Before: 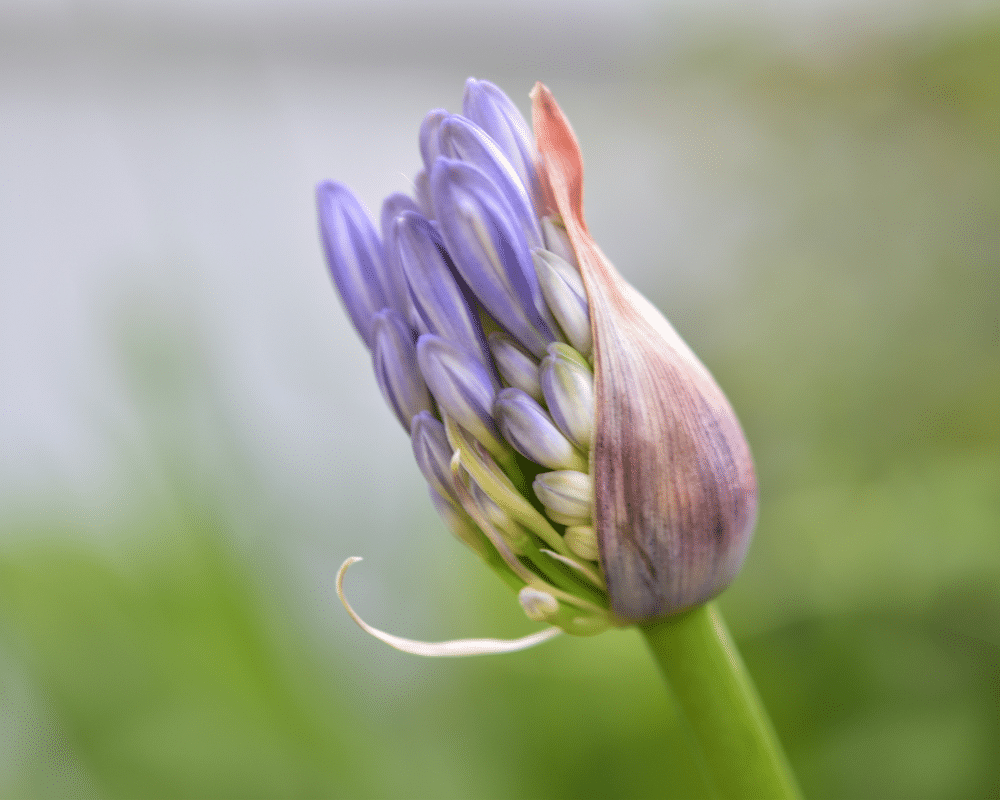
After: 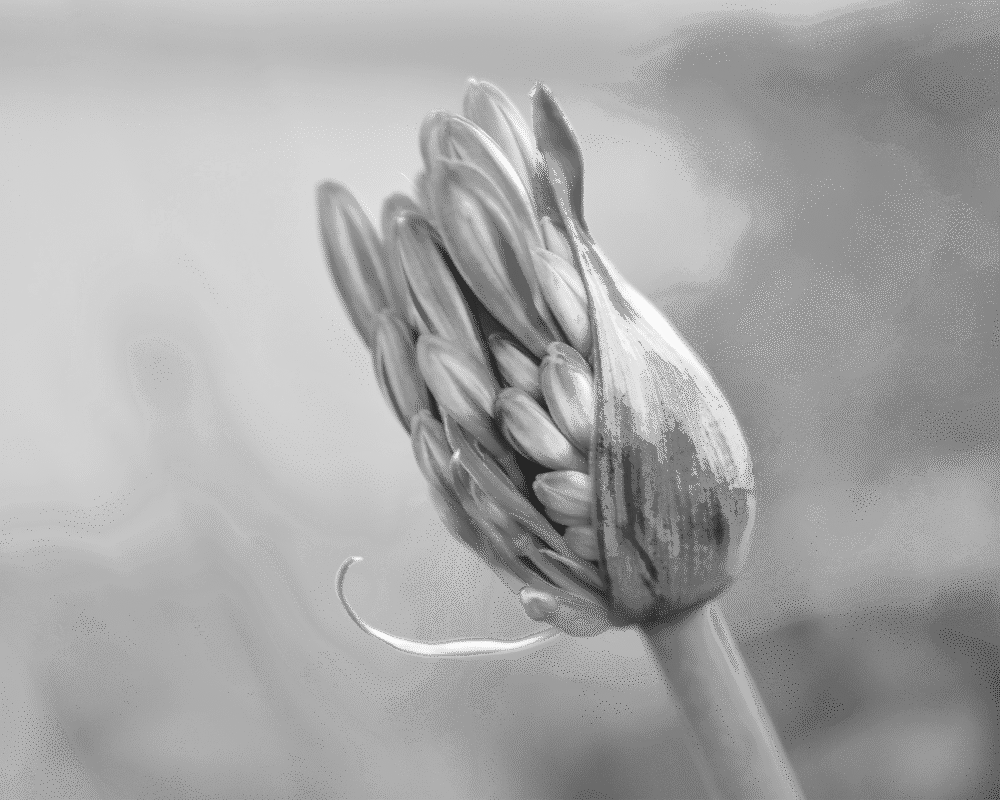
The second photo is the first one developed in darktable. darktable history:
local contrast: highlights 100%, shadows 100%, detail 120%, midtone range 0.2
color zones: curves: ch0 [(0.002, 0.429) (0.121, 0.212) (0.198, 0.113) (0.276, 0.344) (0.331, 0.541) (0.41, 0.56) (0.482, 0.289) (0.619, 0.227) (0.721, 0.18) (0.821, 0.435) (0.928, 0.555) (1, 0.587)]; ch1 [(0, 0) (0.143, 0) (0.286, 0) (0.429, 0) (0.571, 0) (0.714, 0) (0.857, 0)]
tone curve: curves: ch0 [(0, 0) (0.071, 0.047) (0.266, 0.26) (0.483, 0.554) (0.753, 0.811) (1, 0.983)]; ch1 [(0, 0) (0.346, 0.307) (0.408, 0.387) (0.463, 0.465) (0.482, 0.493) (0.502, 0.499) (0.517, 0.502) (0.55, 0.548) (0.597, 0.61) (0.651, 0.698) (1, 1)]; ch2 [(0, 0) (0.346, 0.34) (0.434, 0.46) (0.485, 0.494) (0.5, 0.498) (0.517, 0.506) (0.526, 0.545) (0.583, 0.61) (0.625, 0.659) (1, 1)], color space Lab, independent channels, preserve colors none
